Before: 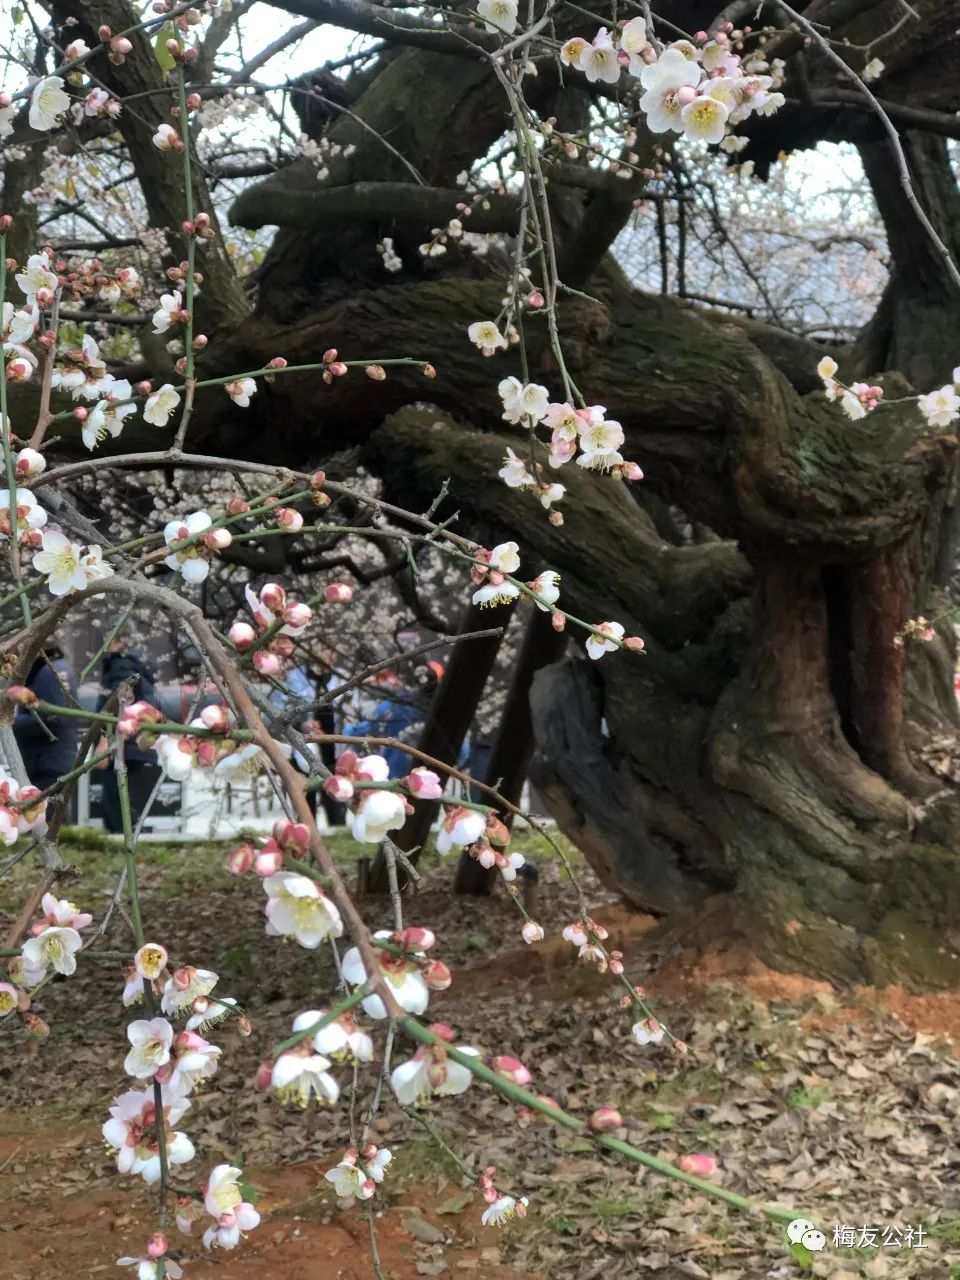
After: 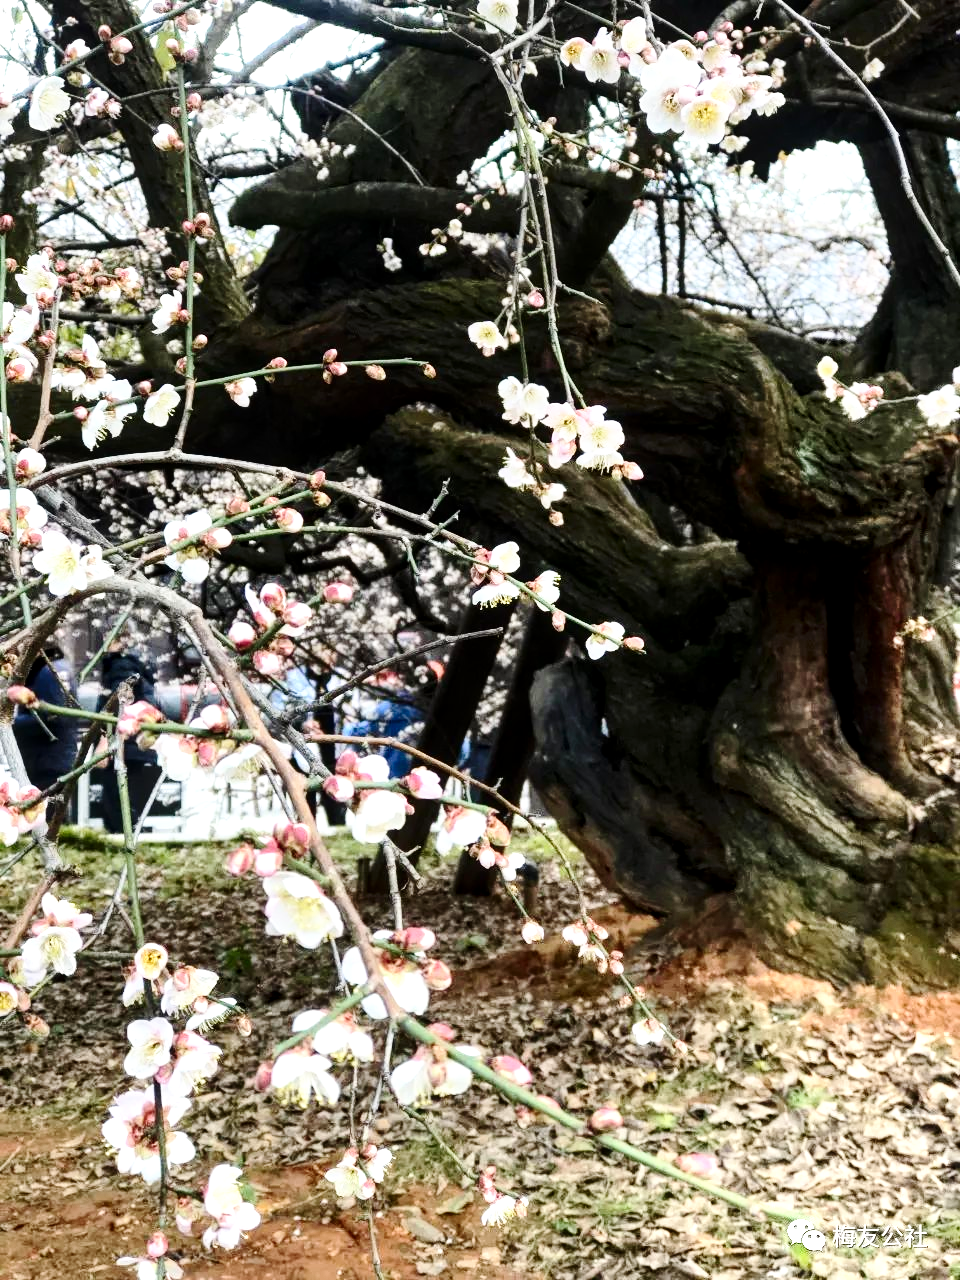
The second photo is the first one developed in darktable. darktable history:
base curve: curves: ch0 [(0, 0) (0.028, 0.03) (0.121, 0.232) (0.46, 0.748) (0.859, 0.968) (1, 1)], preserve colors none
contrast brightness saturation: contrast 0.28
local contrast: highlights 99%, shadows 86%, detail 160%, midtone range 0.2
